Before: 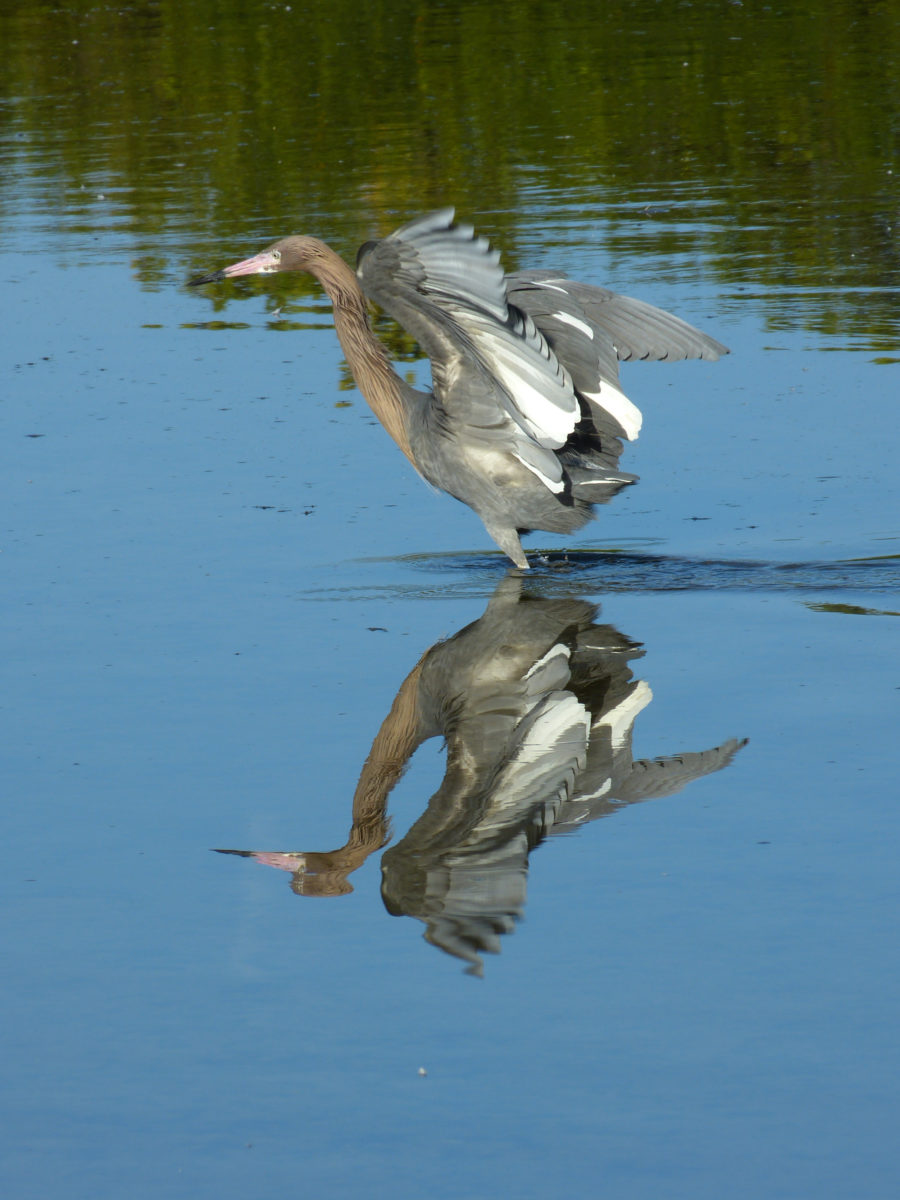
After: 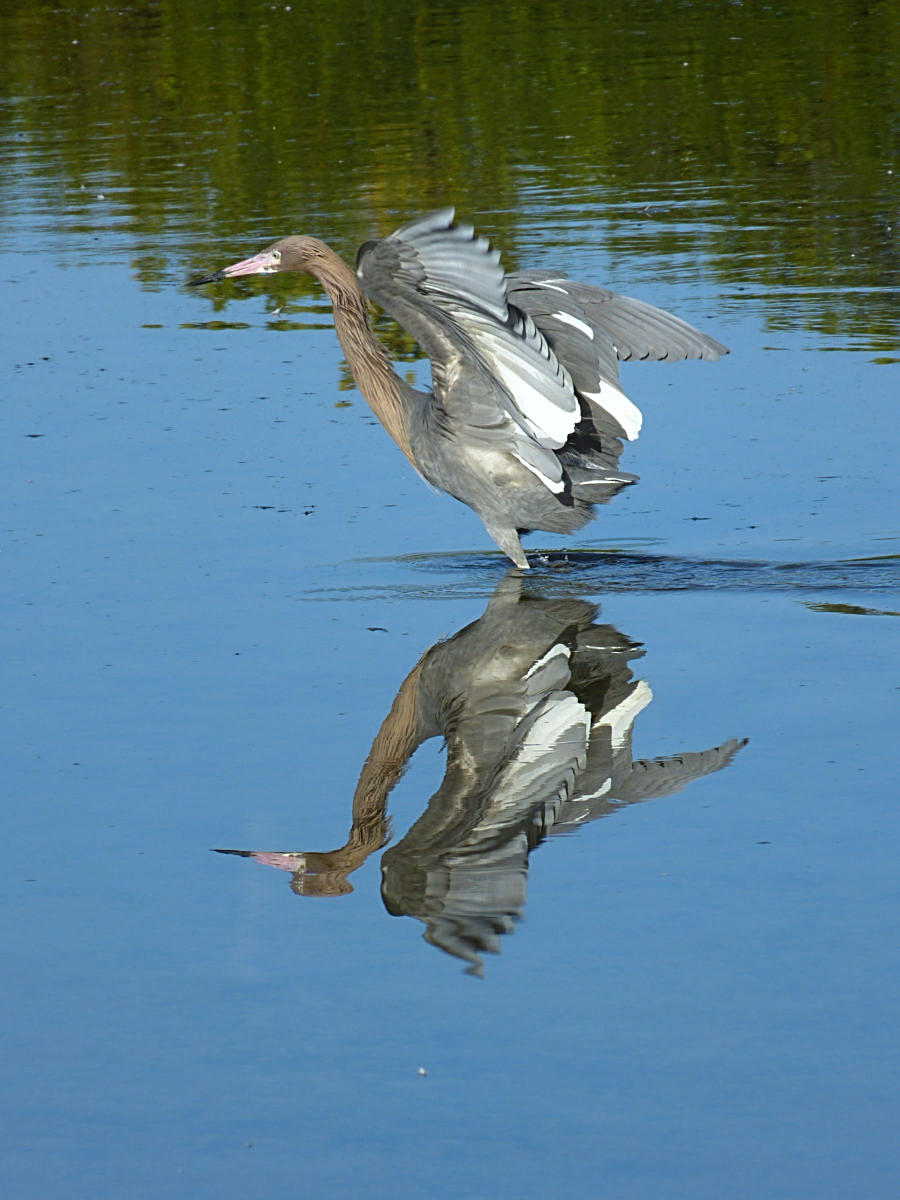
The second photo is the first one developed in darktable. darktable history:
white balance: red 0.983, blue 1.036
sharpen: radius 2.543, amount 0.636
bloom: size 40%
